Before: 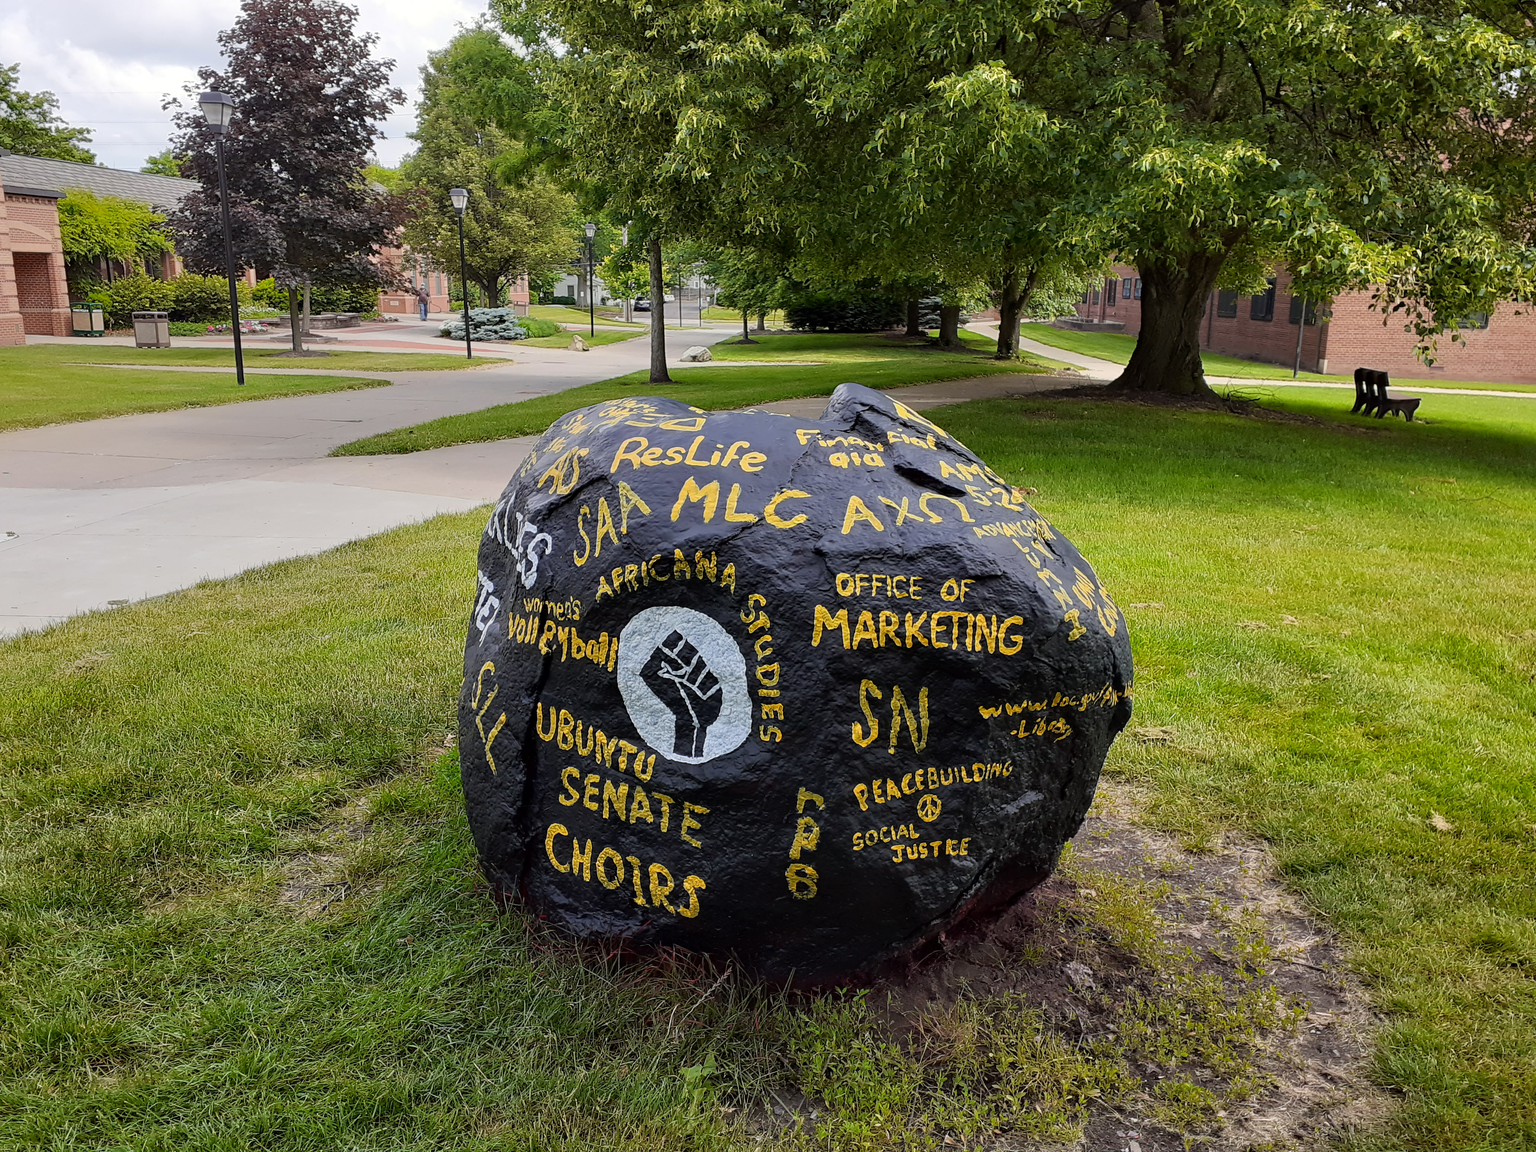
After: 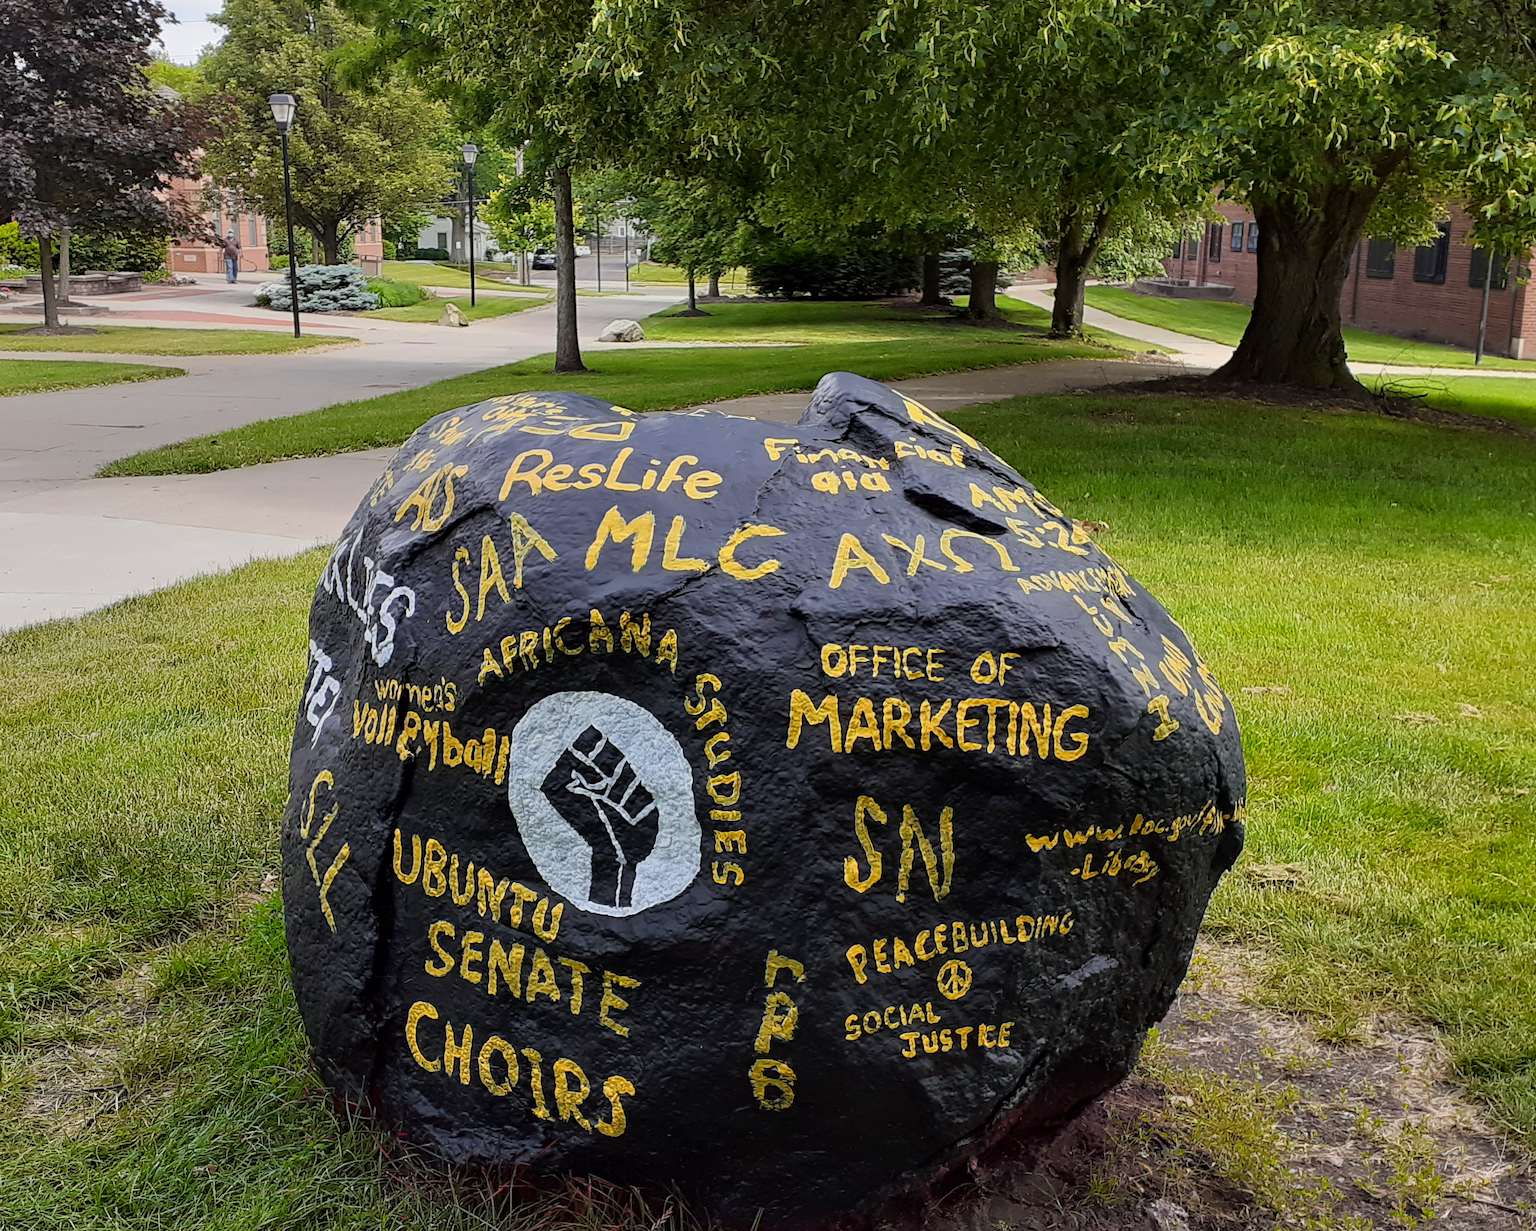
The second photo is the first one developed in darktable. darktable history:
crop and rotate: left 17.046%, top 10.659%, right 12.989%, bottom 14.553%
rgb levels: preserve colors max RGB
